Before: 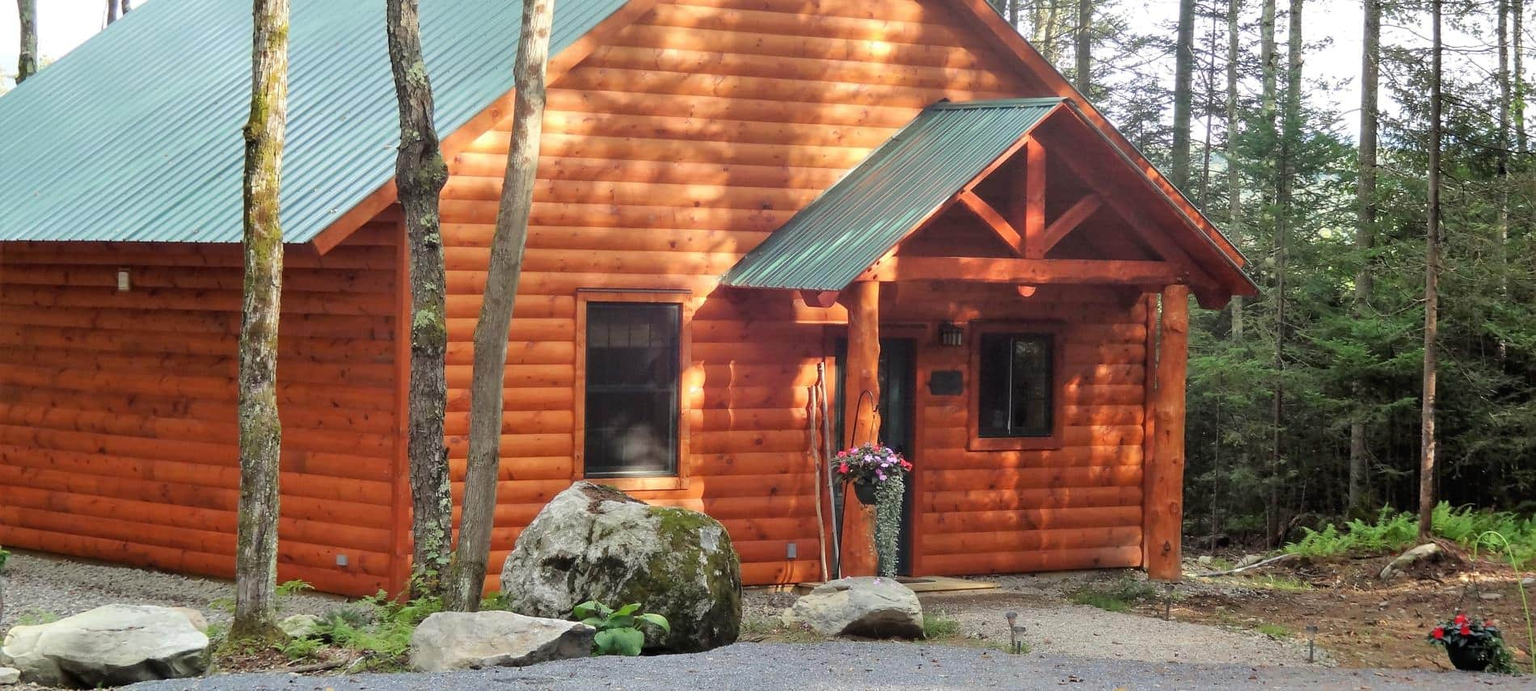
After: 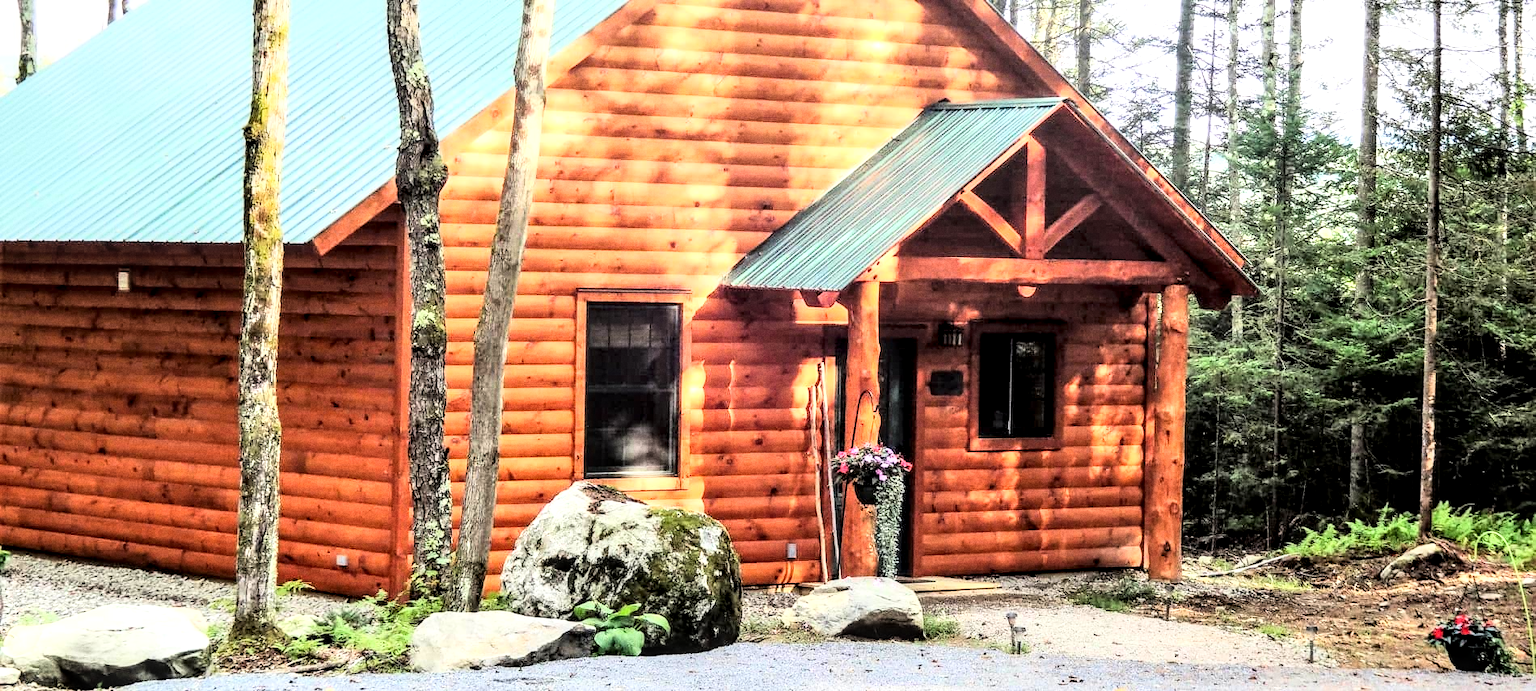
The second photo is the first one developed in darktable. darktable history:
rgb curve: curves: ch0 [(0, 0) (0.21, 0.15) (0.24, 0.21) (0.5, 0.75) (0.75, 0.96) (0.89, 0.99) (1, 1)]; ch1 [(0, 0.02) (0.21, 0.13) (0.25, 0.2) (0.5, 0.67) (0.75, 0.9) (0.89, 0.97) (1, 1)]; ch2 [(0, 0.02) (0.21, 0.13) (0.25, 0.2) (0.5, 0.67) (0.75, 0.9) (0.89, 0.97) (1, 1)], compensate middle gray true
grain: coarseness 22.88 ISO
local contrast: detail 150%
